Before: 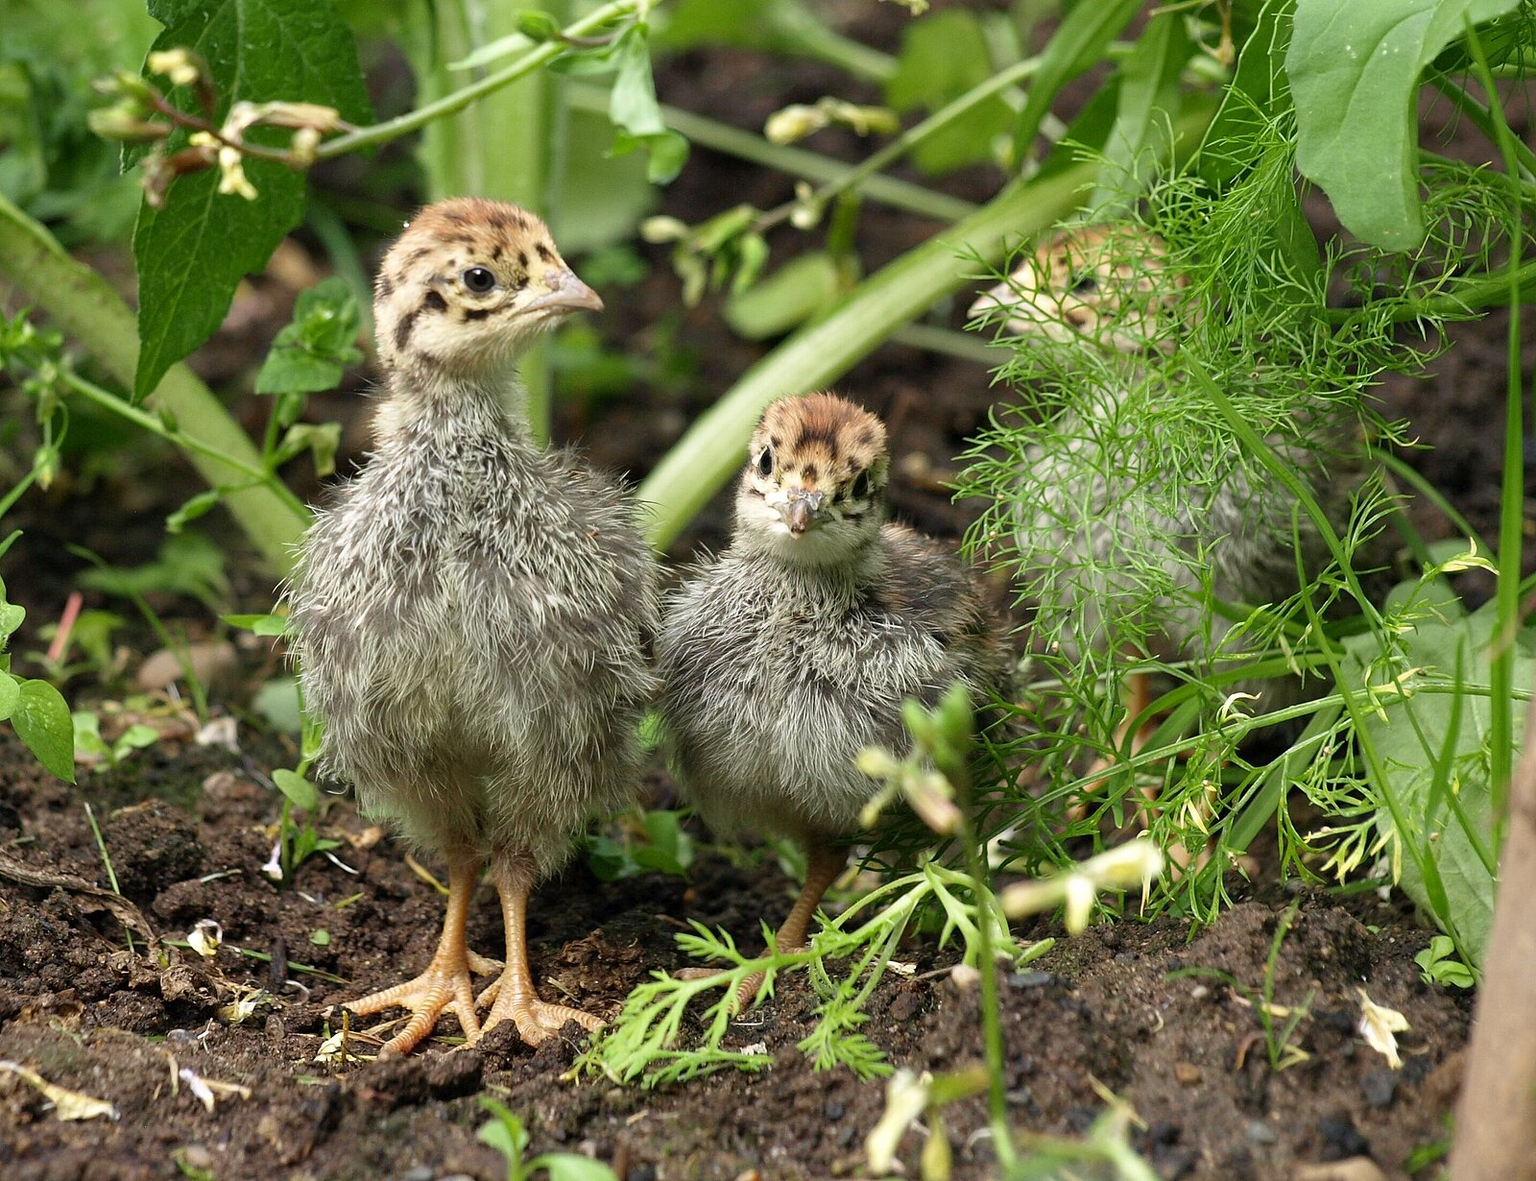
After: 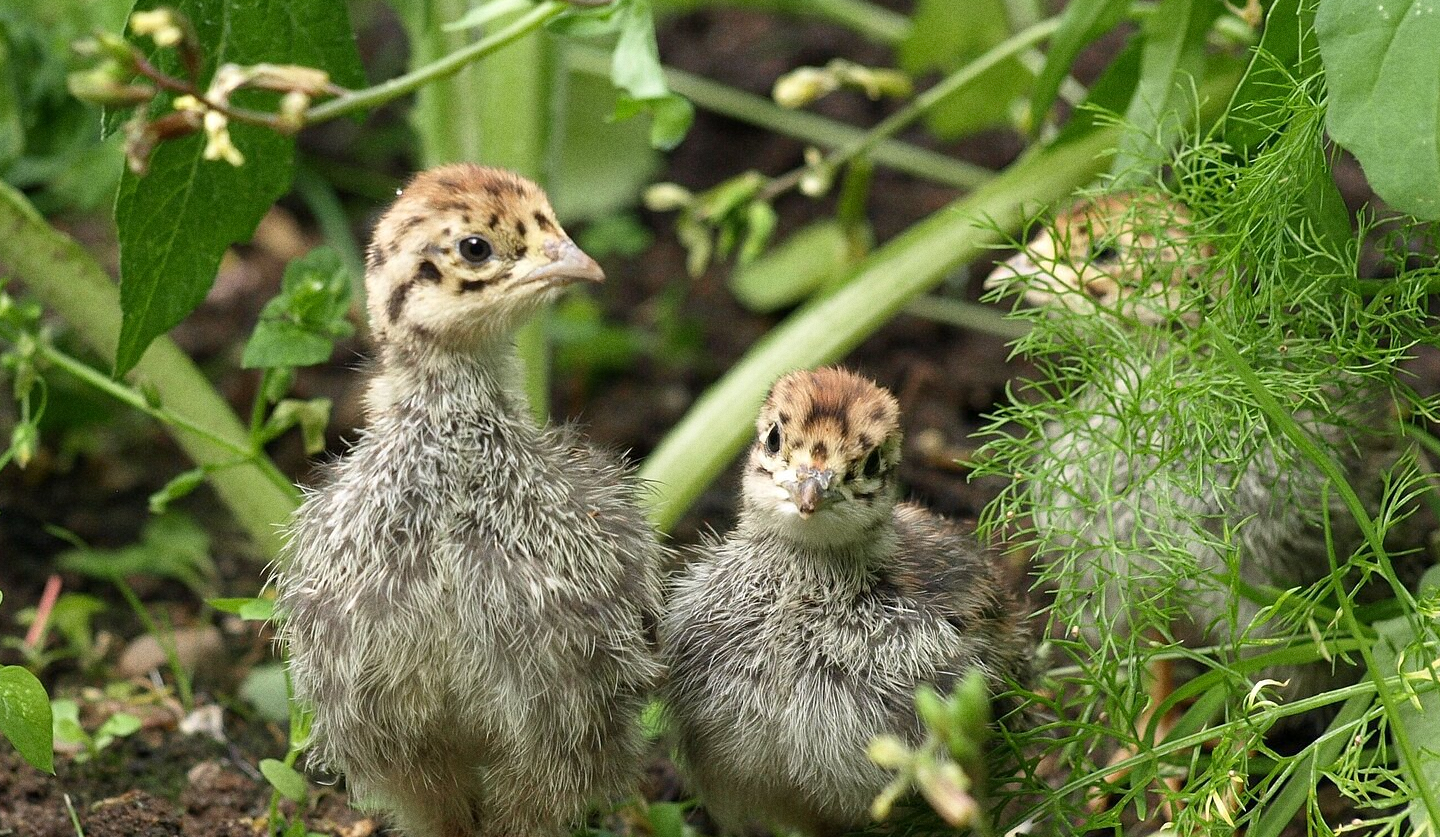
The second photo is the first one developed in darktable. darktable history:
crop: left 1.509%, top 3.452%, right 7.696%, bottom 28.452%
grain: coarseness 0.47 ISO
